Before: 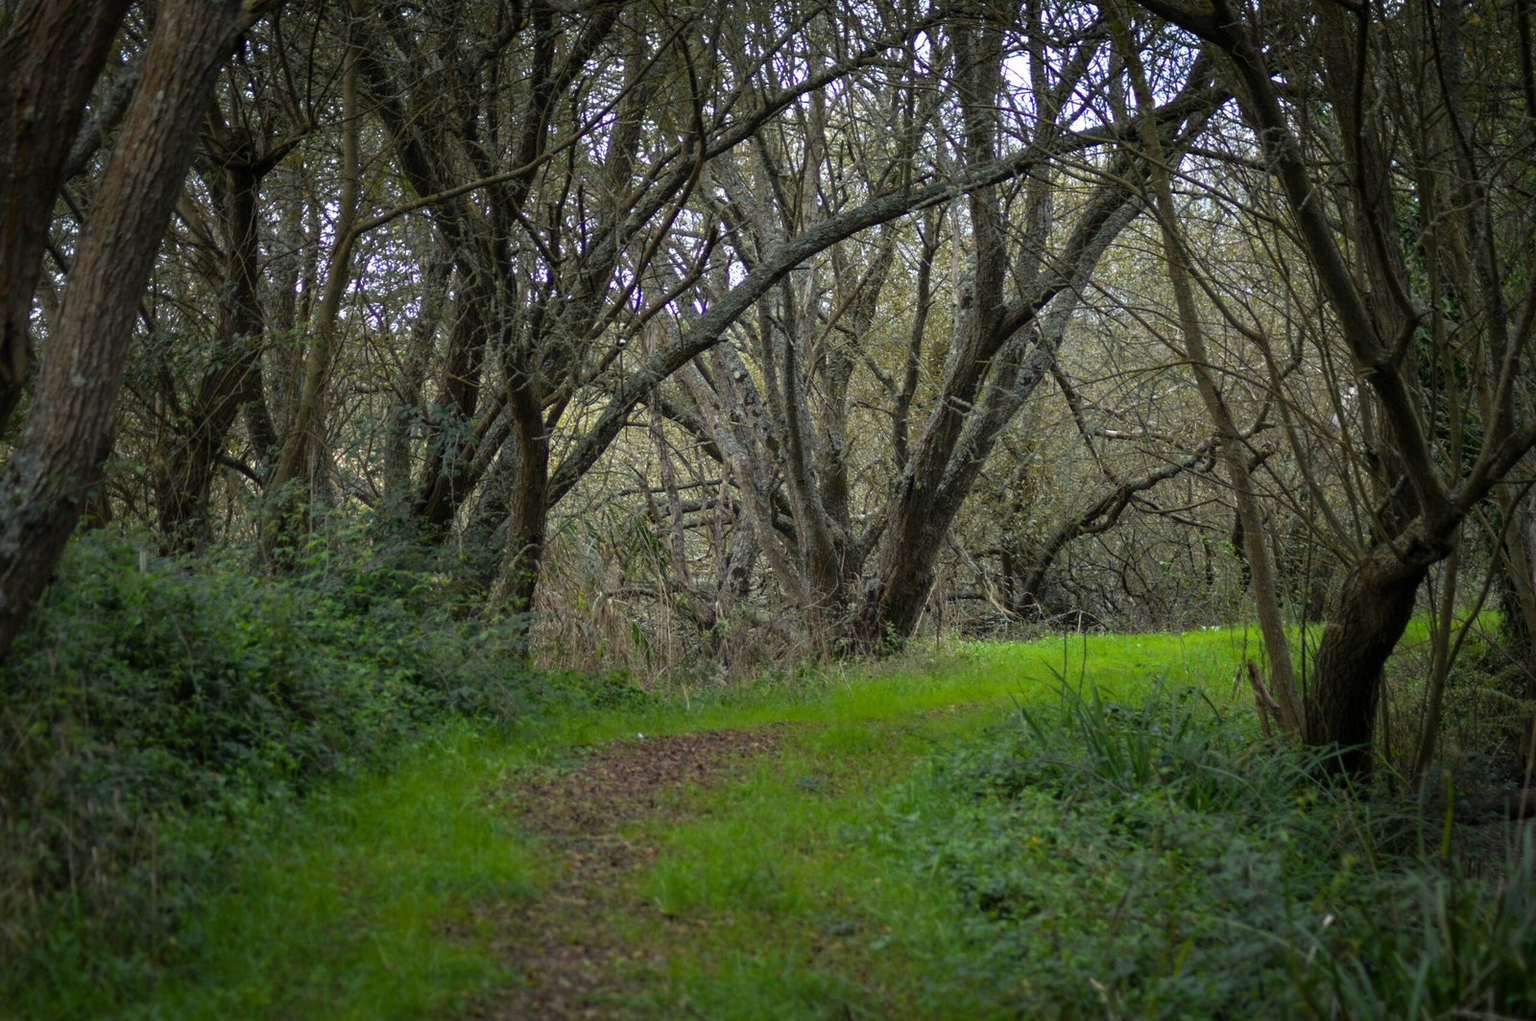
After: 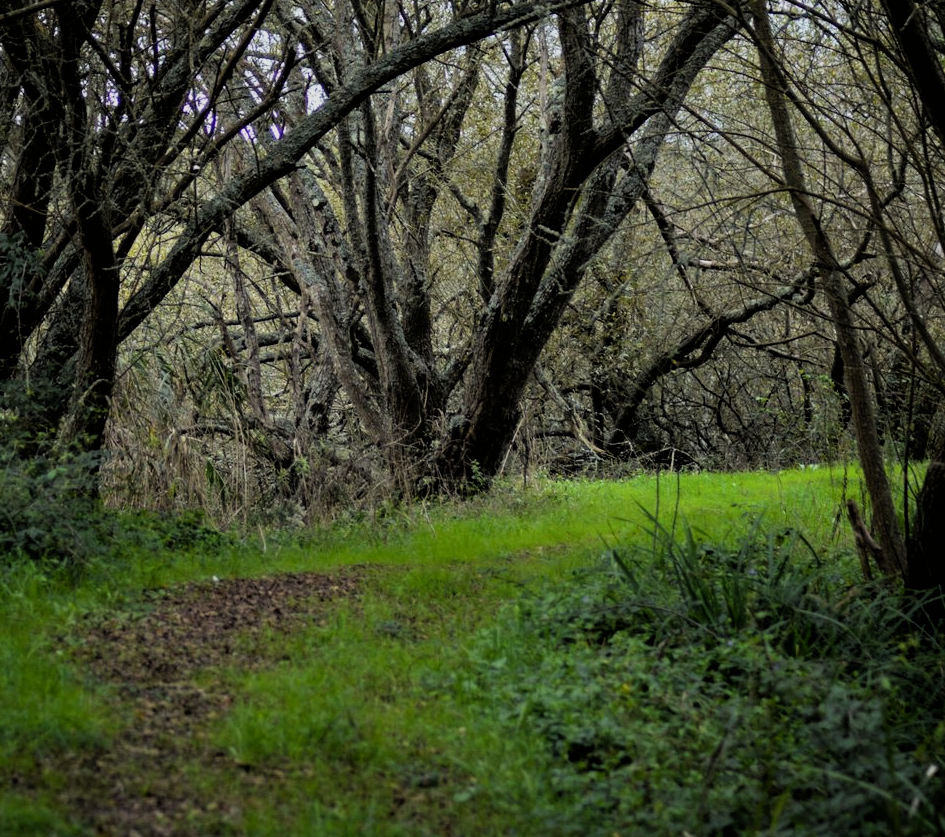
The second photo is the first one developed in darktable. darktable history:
filmic rgb: black relative exposure -5 EV, hardness 2.88, contrast 1.3
crop and rotate: left 28.256%, top 17.734%, right 12.656%, bottom 3.573%
